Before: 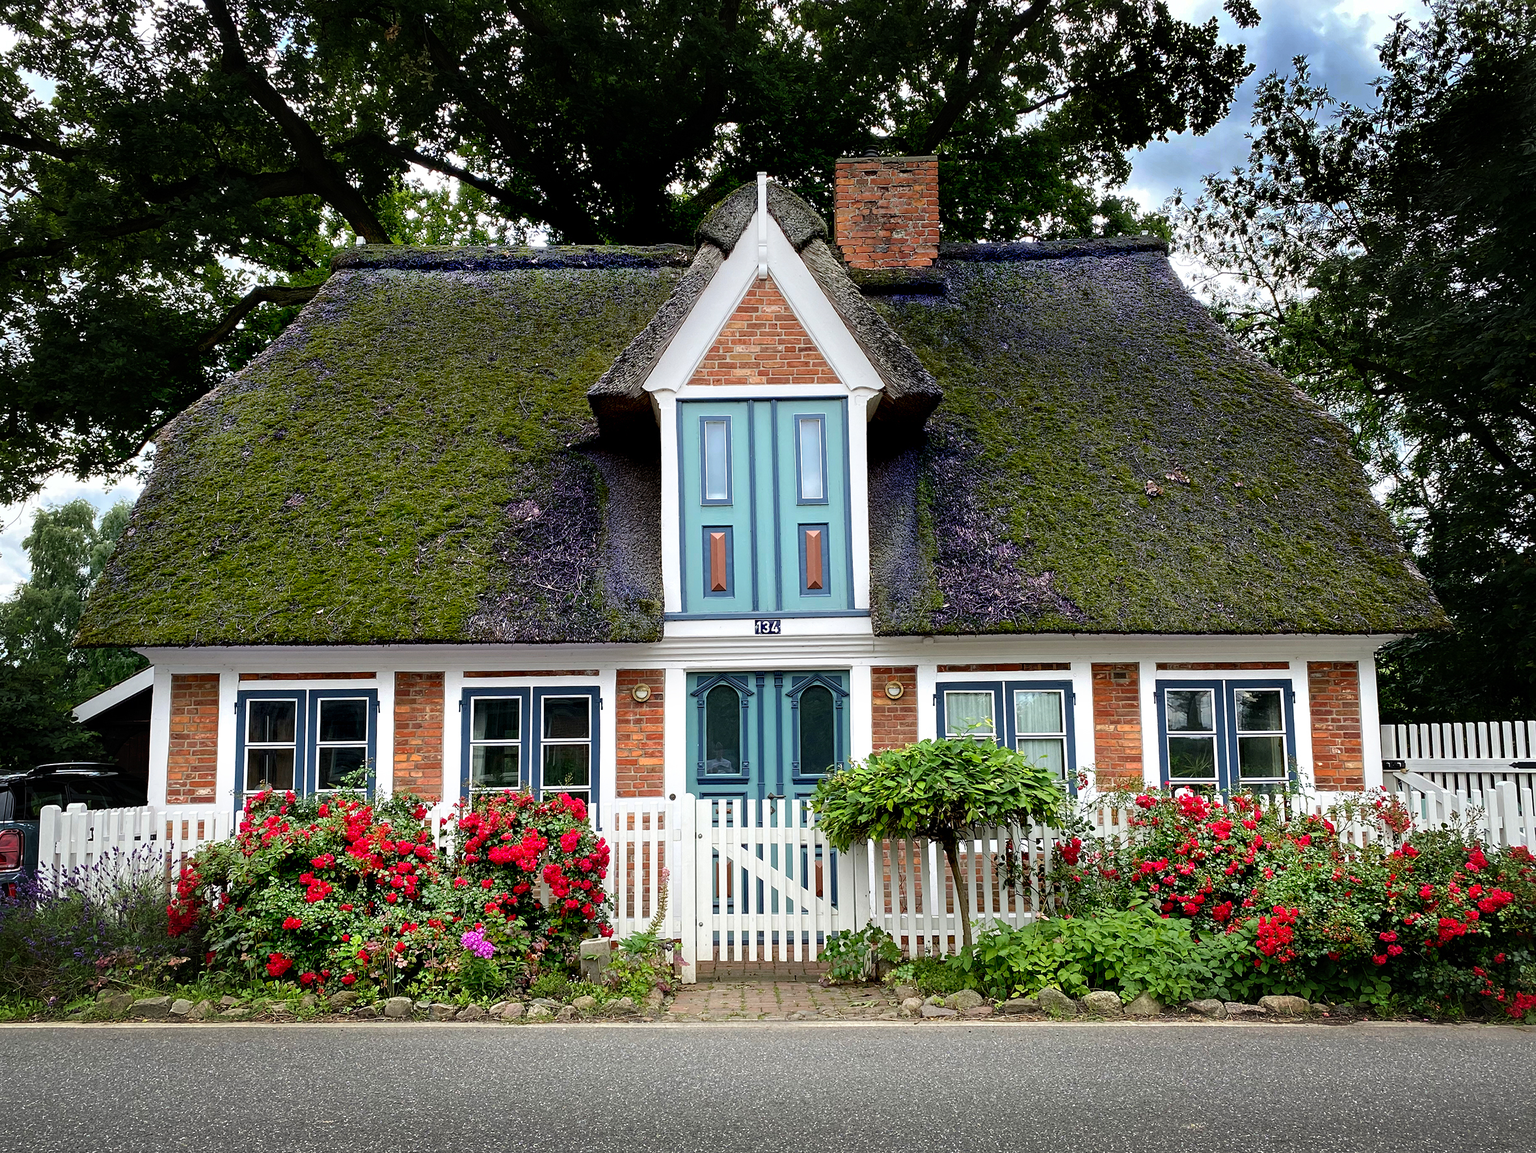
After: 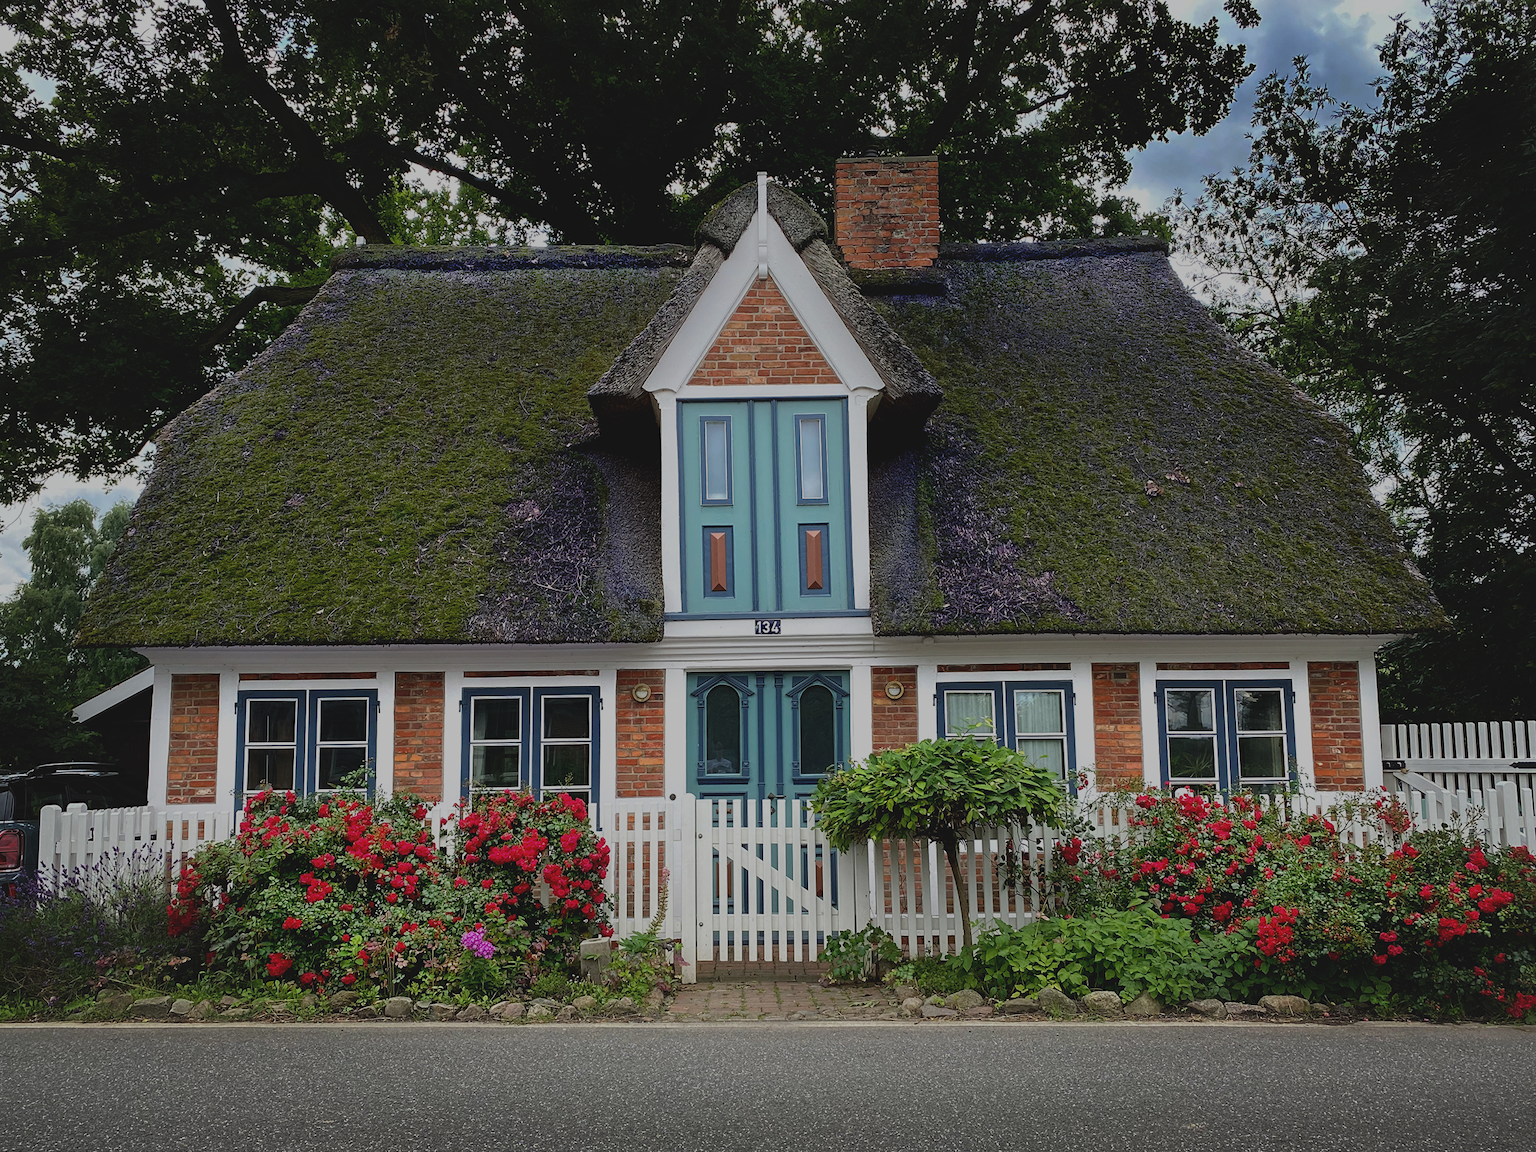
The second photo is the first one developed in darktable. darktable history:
exposure: black level correction -0.016, exposure -1.047 EV, compensate exposure bias true, compensate highlight preservation false
